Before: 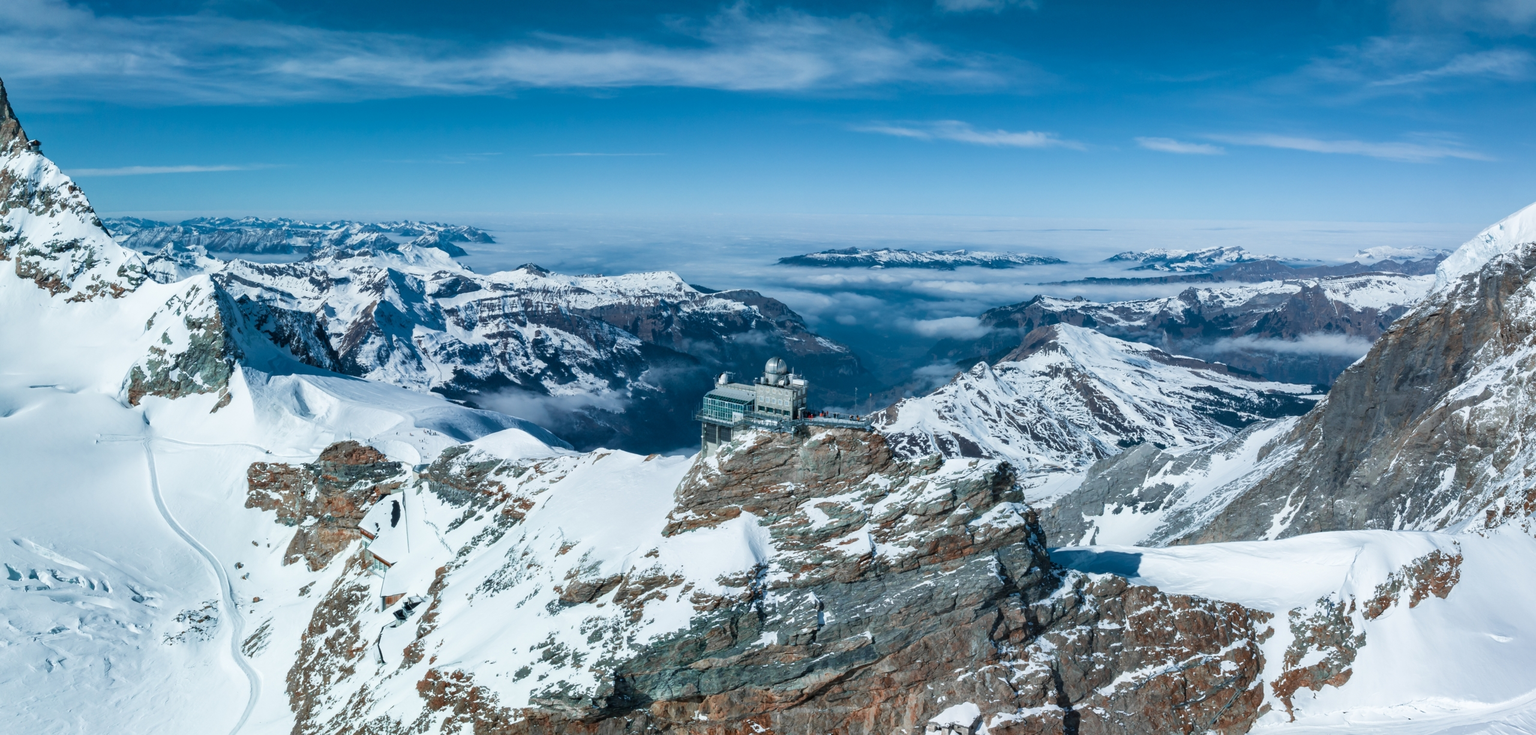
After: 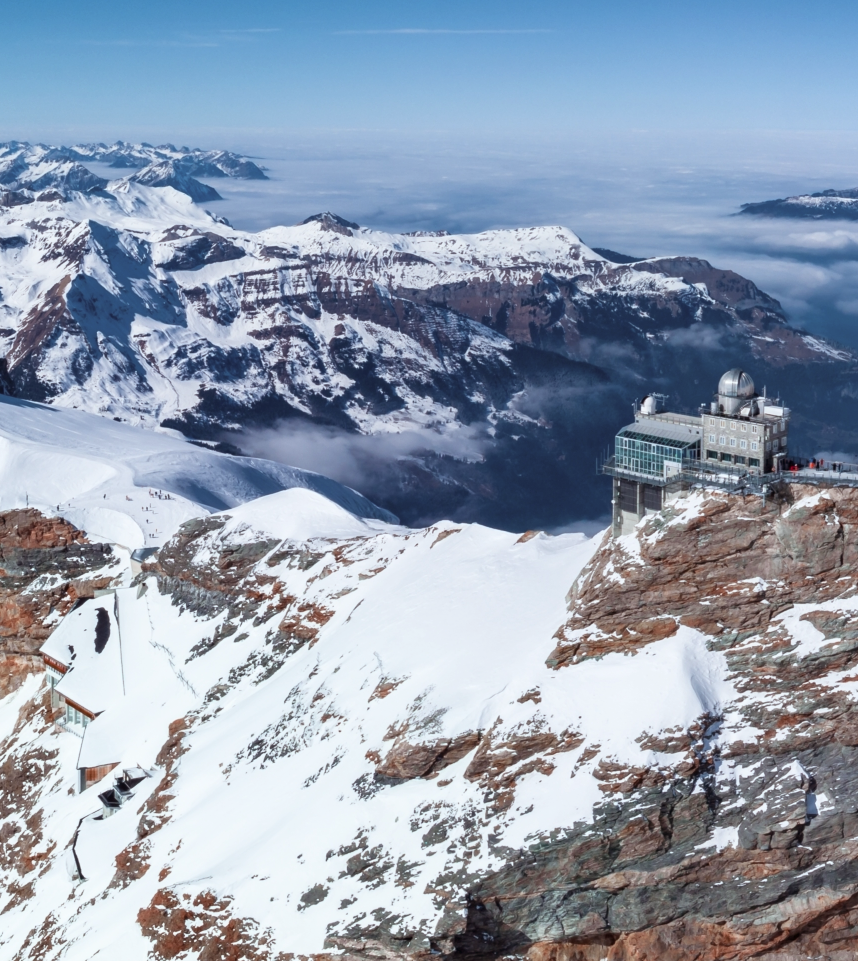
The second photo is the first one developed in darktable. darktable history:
rotate and perspective: automatic cropping off
rgb levels: mode RGB, independent channels, levels [[0, 0.474, 1], [0, 0.5, 1], [0, 0.5, 1]]
crop and rotate: left 21.77%, top 18.528%, right 44.676%, bottom 2.997%
shadows and highlights: shadows 0, highlights 40
